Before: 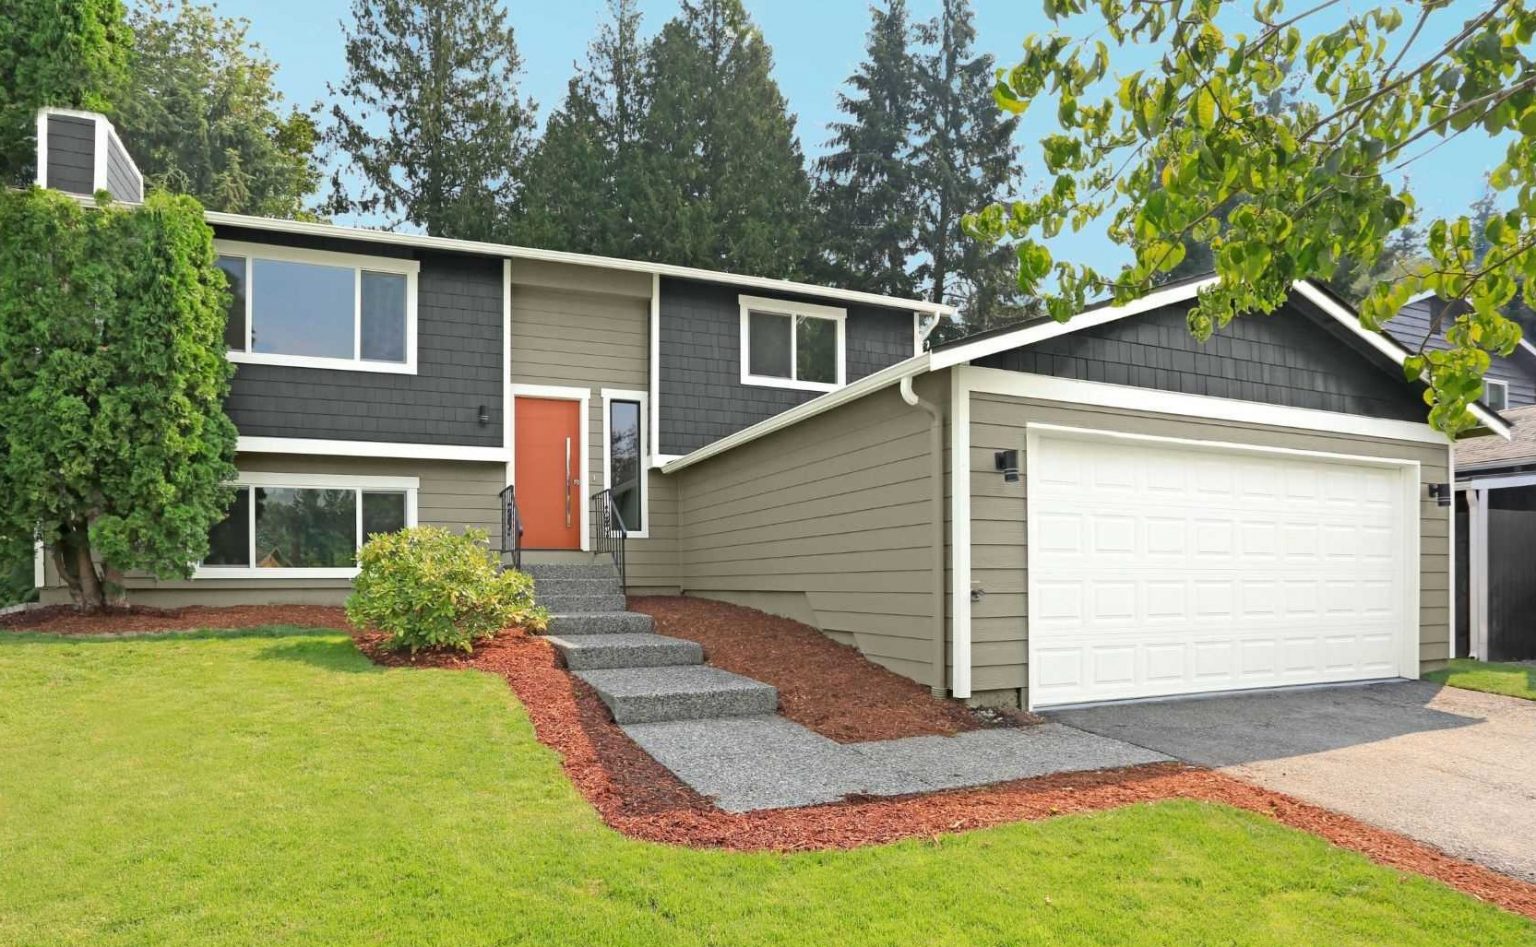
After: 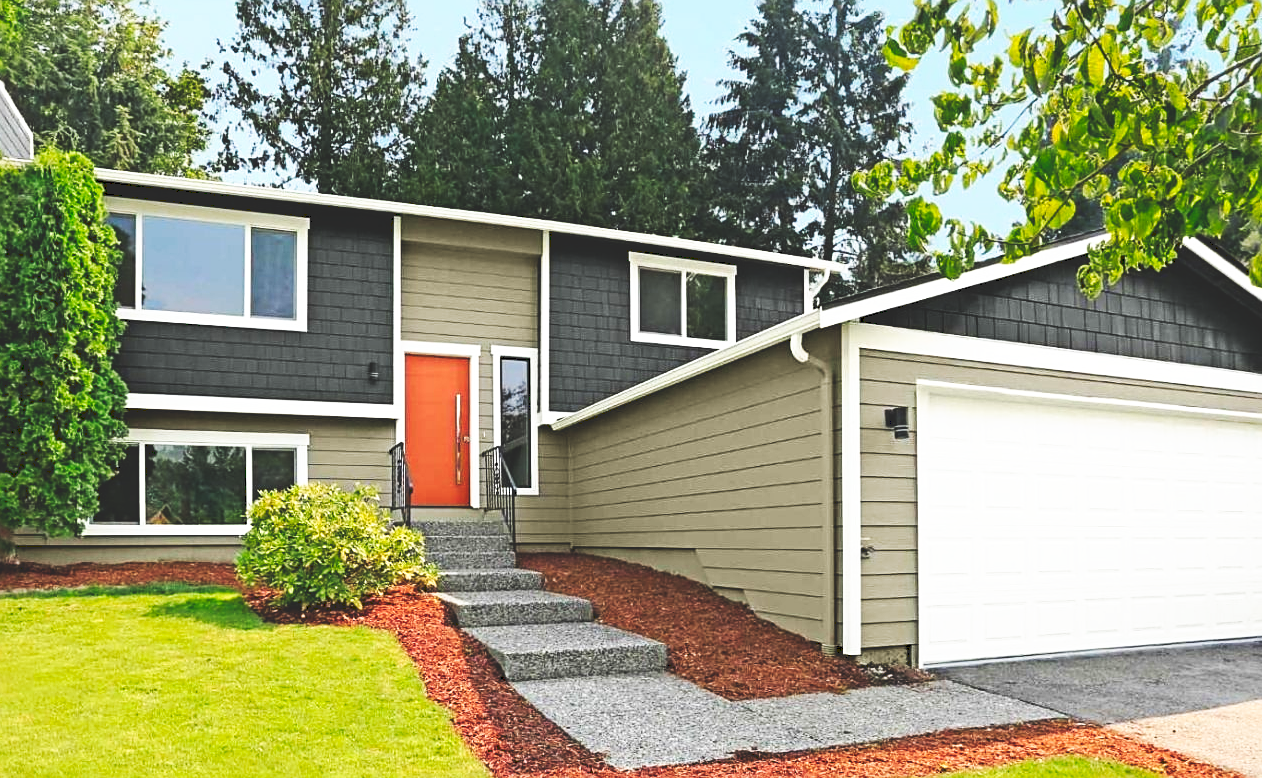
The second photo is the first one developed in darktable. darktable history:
sharpen: on, module defaults
tone curve: curves: ch0 [(0, 0) (0.003, 0.156) (0.011, 0.156) (0.025, 0.161) (0.044, 0.161) (0.069, 0.161) (0.1, 0.166) (0.136, 0.168) (0.177, 0.179) (0.224, 0.202) (0.277, 0.241) (0.335, 0.296) (0.399, 0.378) (0.468, 0.484) (0.543, 0.604) (0.623, 0.728) (0.709, 0.822) (0.801, 0.918) (0.898, 0.98) (1, 1)], preserve colors none
crop and rotate: left 7.196%, top 4.574%, right 10.605%, bottom 13.178%
